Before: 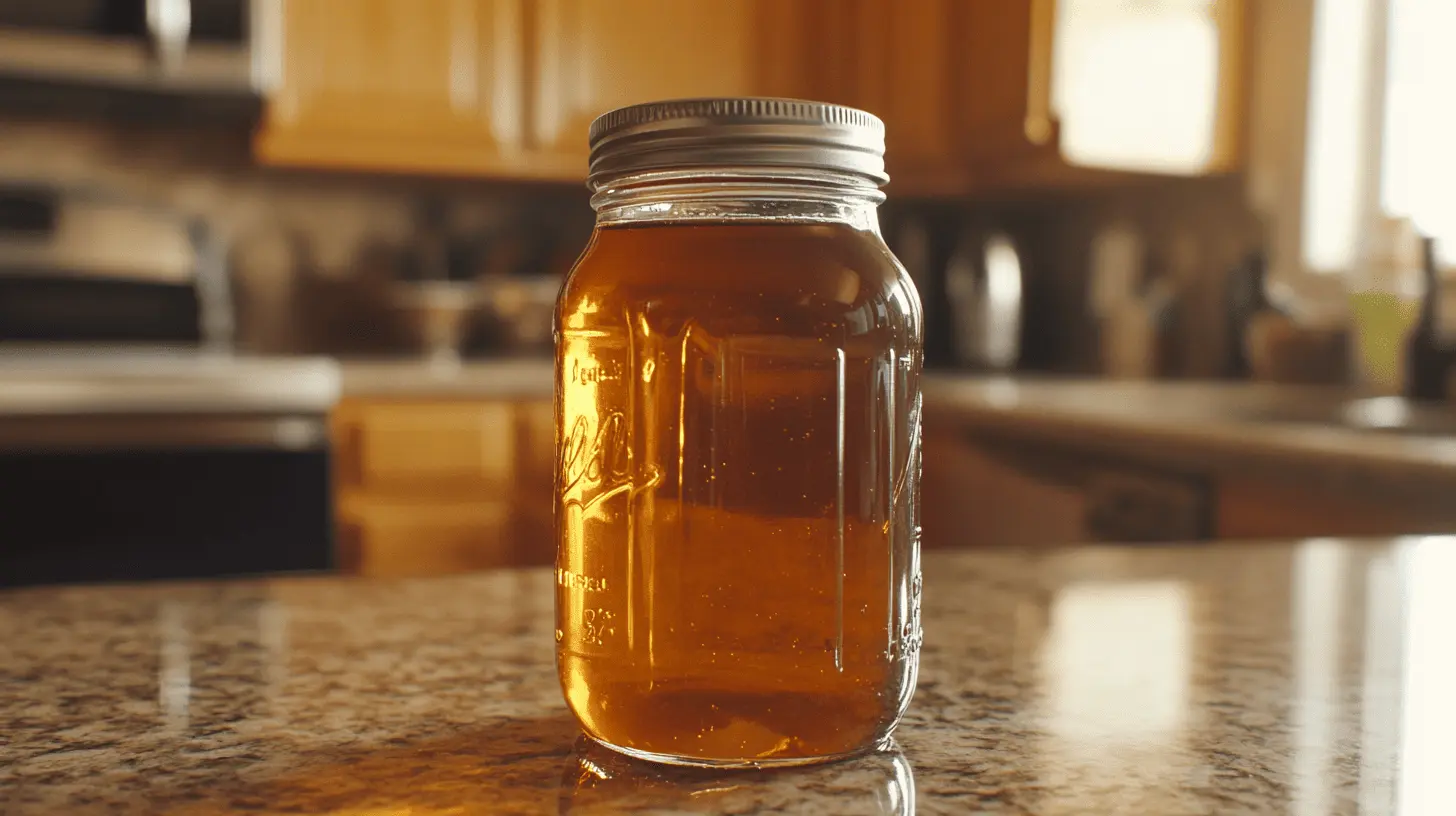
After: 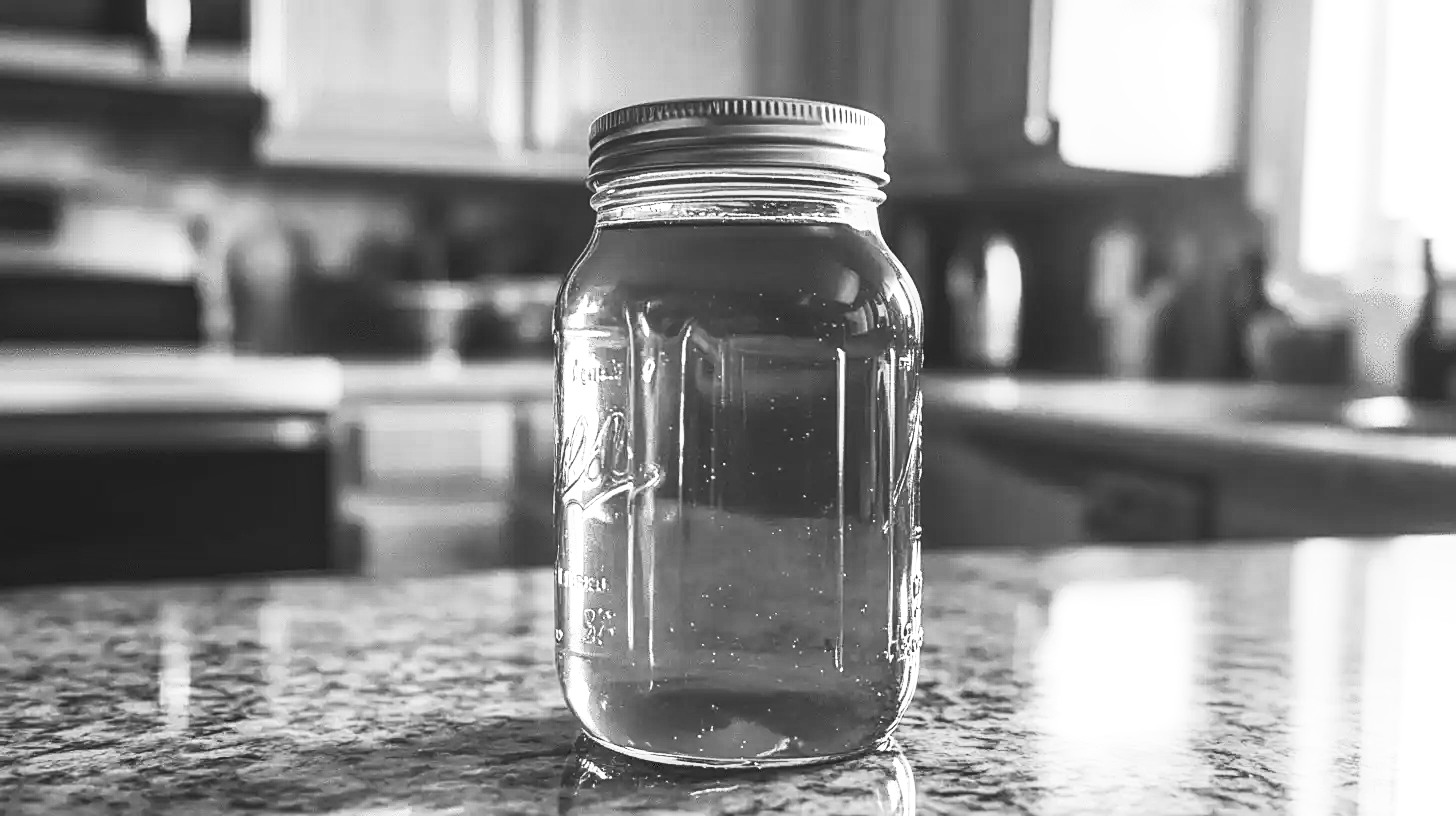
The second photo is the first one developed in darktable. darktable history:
local contrast: on, module defaults
contrast brightness saturation: contrast 0.53, brightness 0.47, saturation -1
sharpen: on, module defaults
